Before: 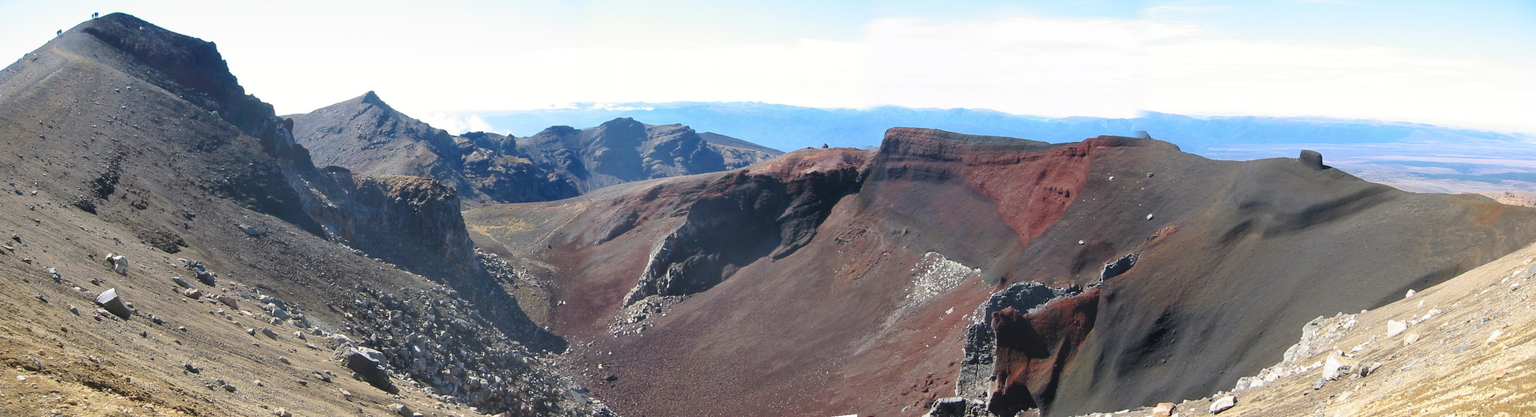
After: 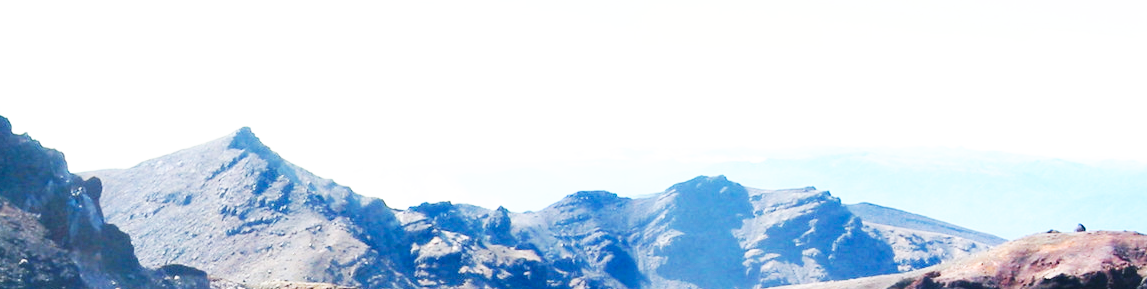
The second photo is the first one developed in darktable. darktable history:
base curve: curves: ch0 [(0, 0) (0.007, 0.004) (0.027, 0.03) (0.046, 0.07) (0.207, 0.54) (0.442, 0.872) (0.673, 0.972) (1, 1)], preserve colors none
crop: left 15.505%, top 5.42%, right 43.879%, bottom 56.849%
